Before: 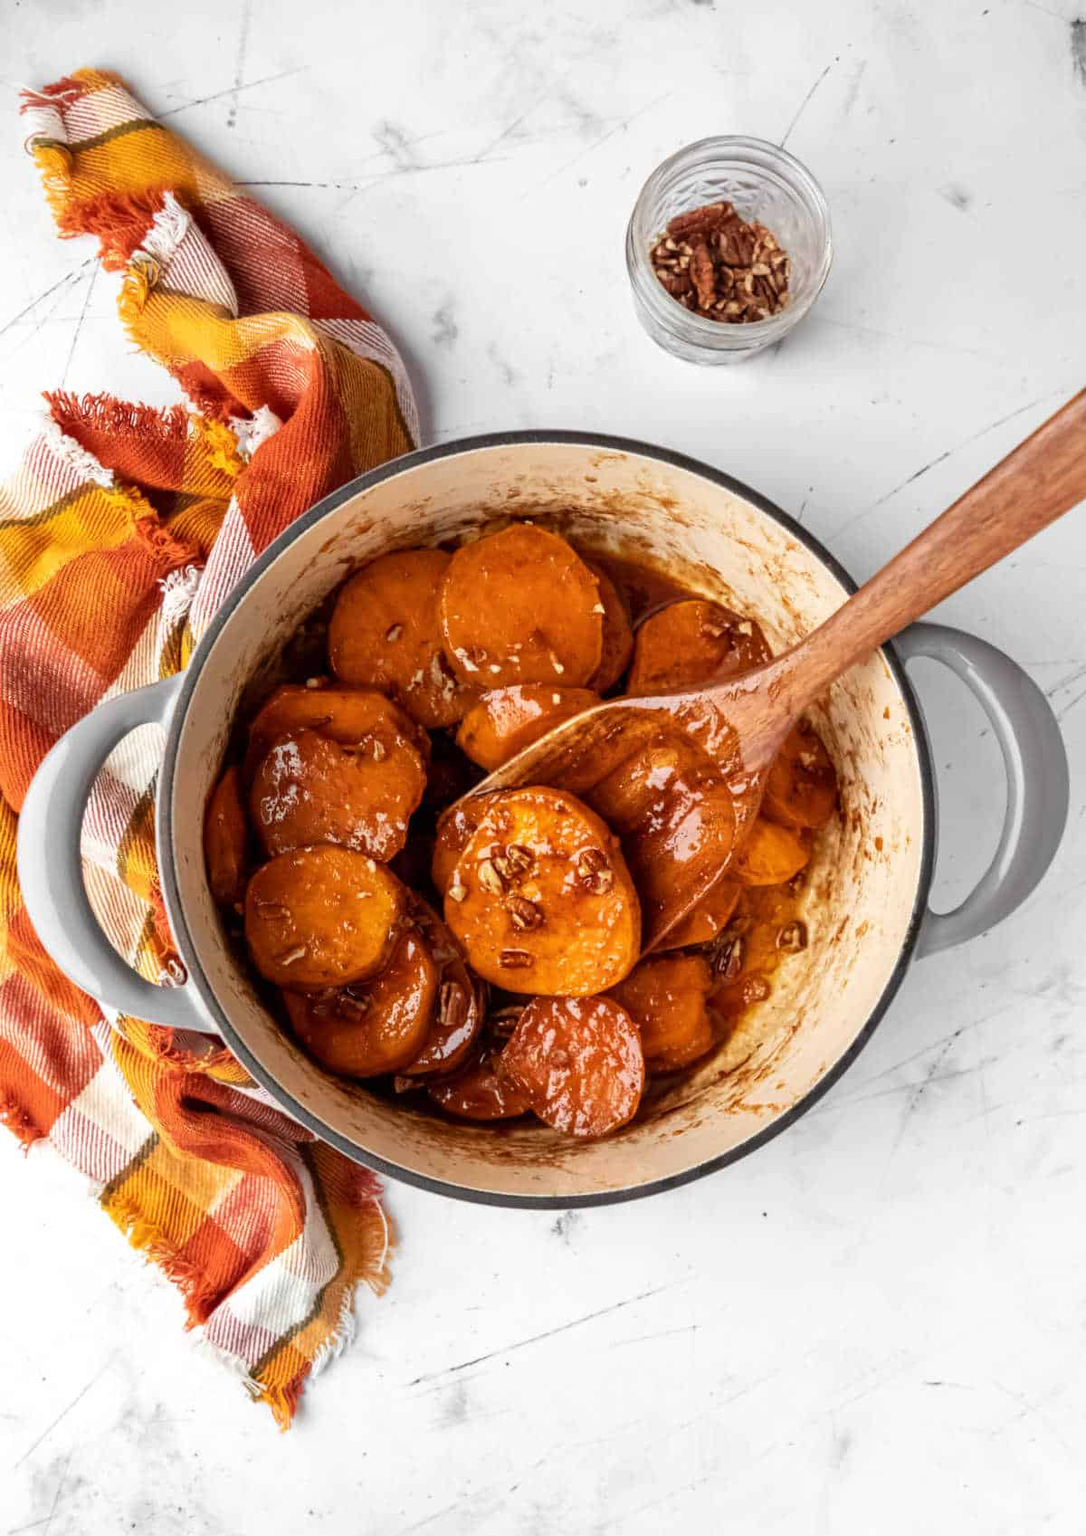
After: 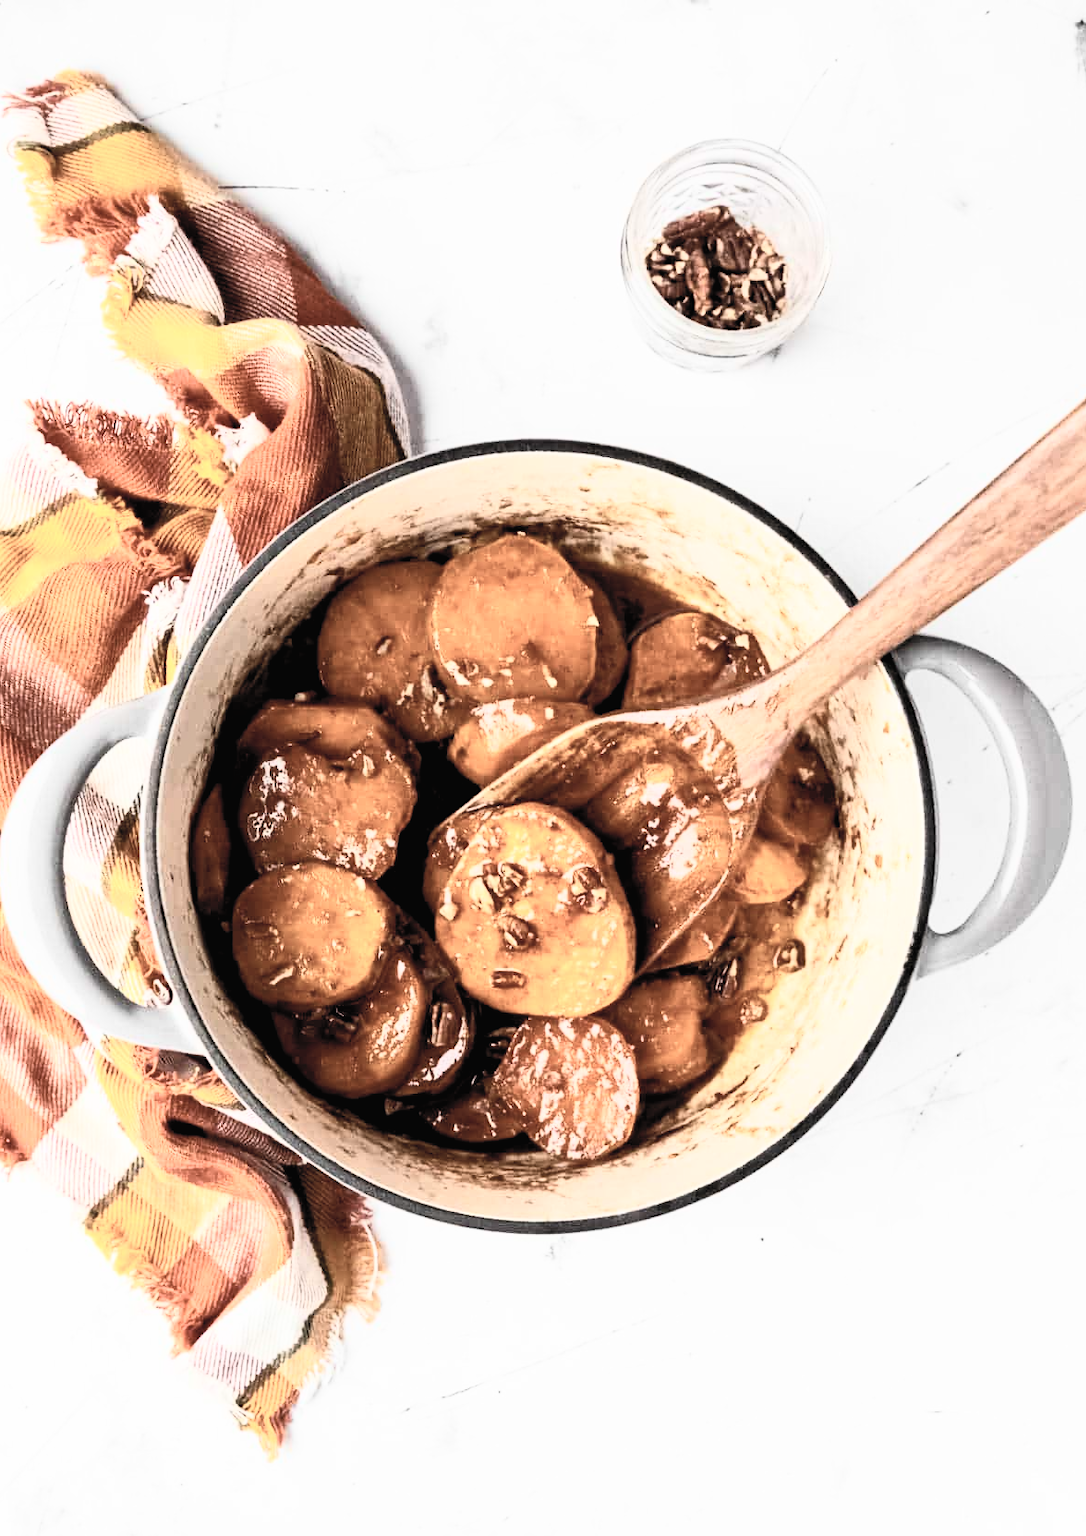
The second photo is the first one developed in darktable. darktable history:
crop: left 1.711%, right 0.269%, bottom 1.974%
contrast brightness saturation: contrast 0.572, brightness 0.566, saturation -0.343
filmic rgb: black relative exposure -3.93 EV, white relative exposure 3.14 EV, hardness 2.87, preserve chrominance max RGB
